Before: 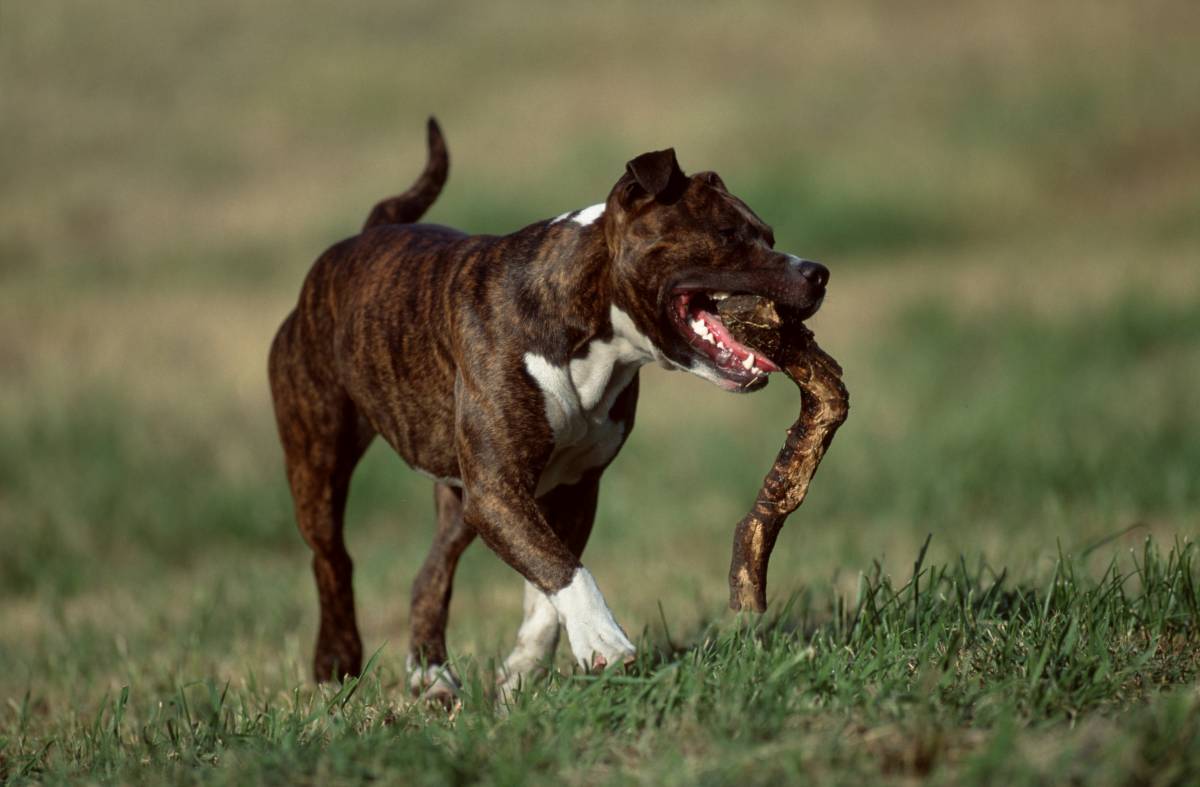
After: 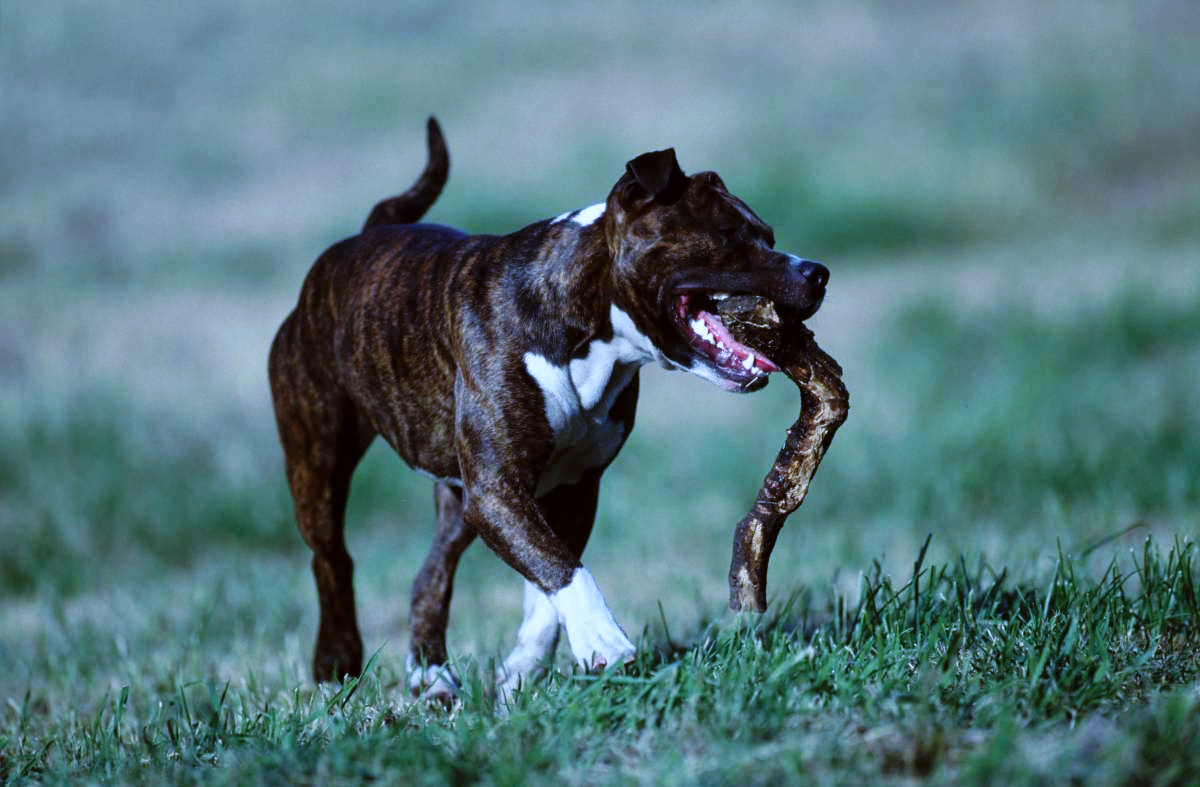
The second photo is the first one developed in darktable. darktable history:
white balance: red 0.766, blue 1.537
exposure: compensate highlight preservation false
base curve: curves: ch0 [(0, 0) (0.032, 0.025) (0.121, 0.166) (0.206, 0.329) (0.605, 0.79) (1, 1)], preserve colors none
